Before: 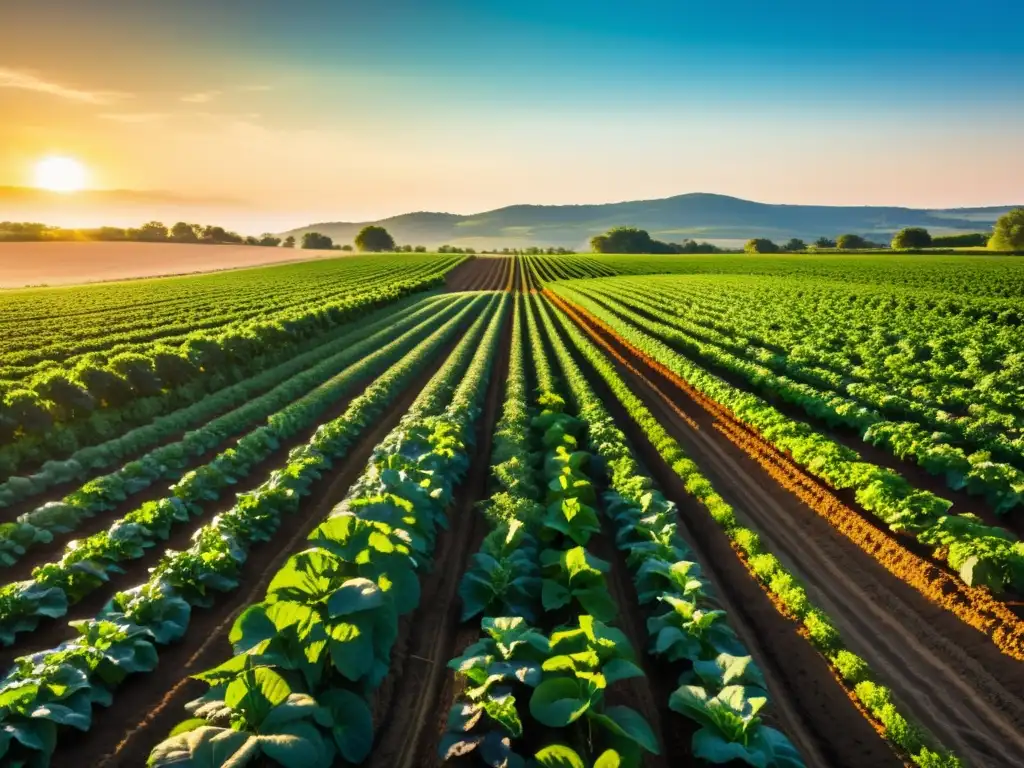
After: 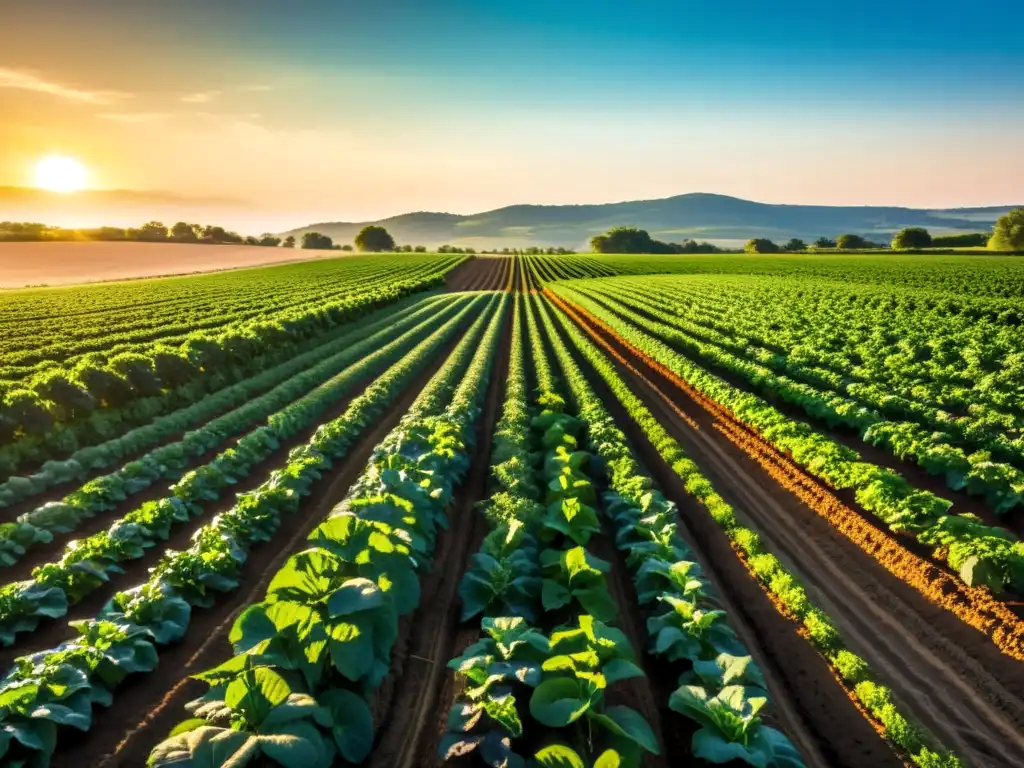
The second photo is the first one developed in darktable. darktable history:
shadows and highlights: shadows 12, white point adjustment 1.2, highlights -0.36, soften with gaussian
local contrast: on, module defaults
